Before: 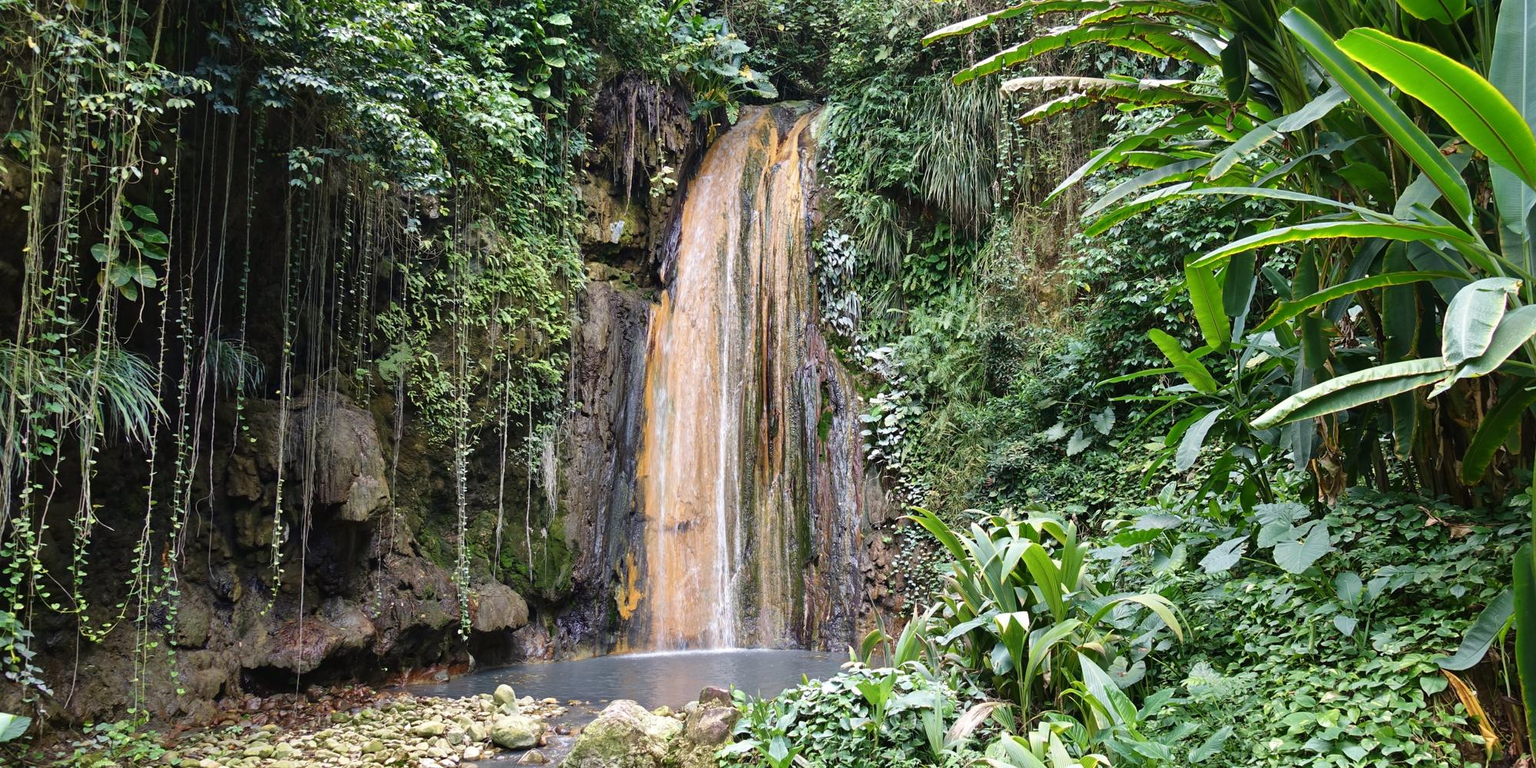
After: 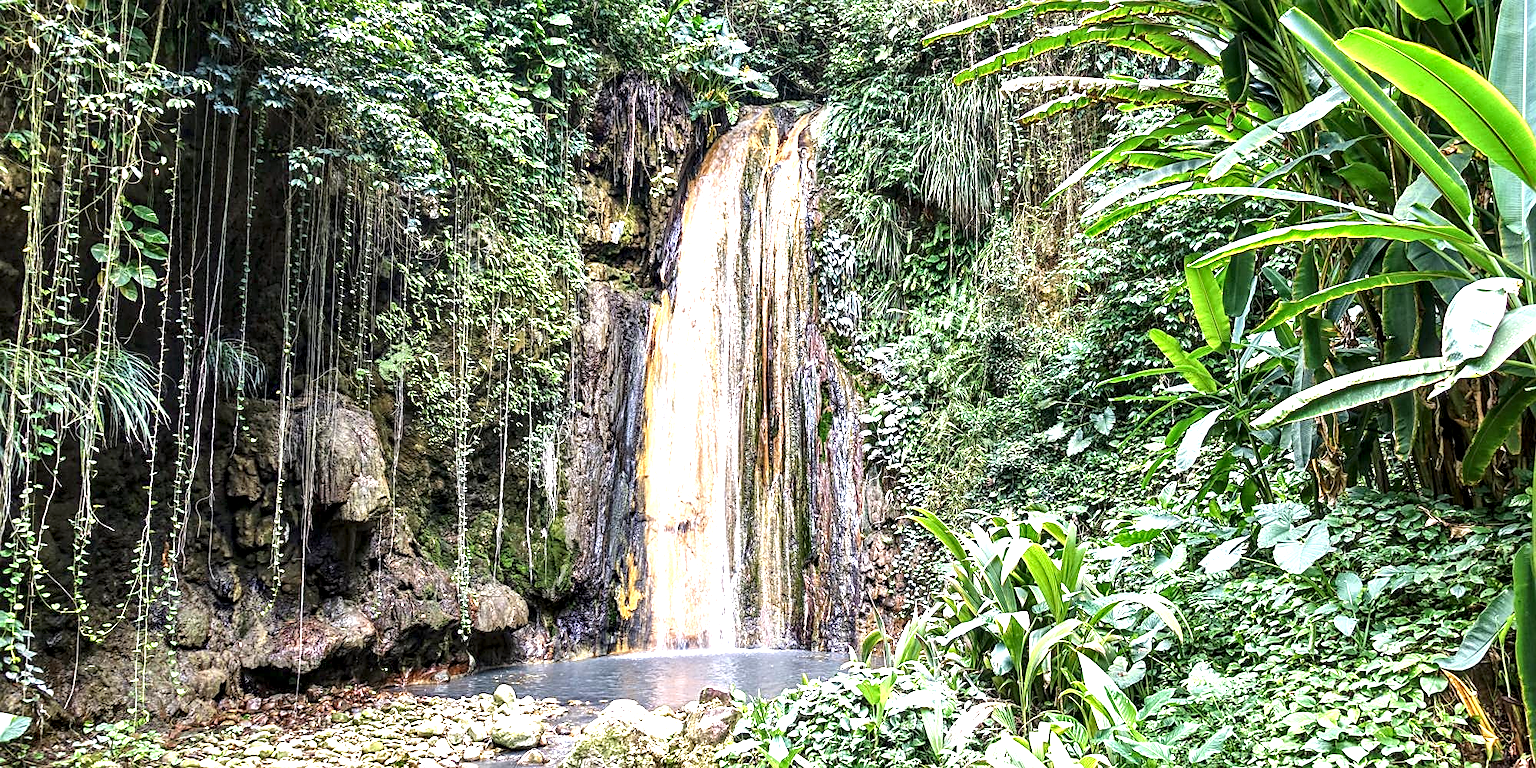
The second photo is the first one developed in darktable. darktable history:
exposure: exposure 1.15 EV, compensate highlight preservation false
sharpen: on, module defaults
local contrast: highlights 19%, detail 186%
white balance: red 1.004, blue 1.024
